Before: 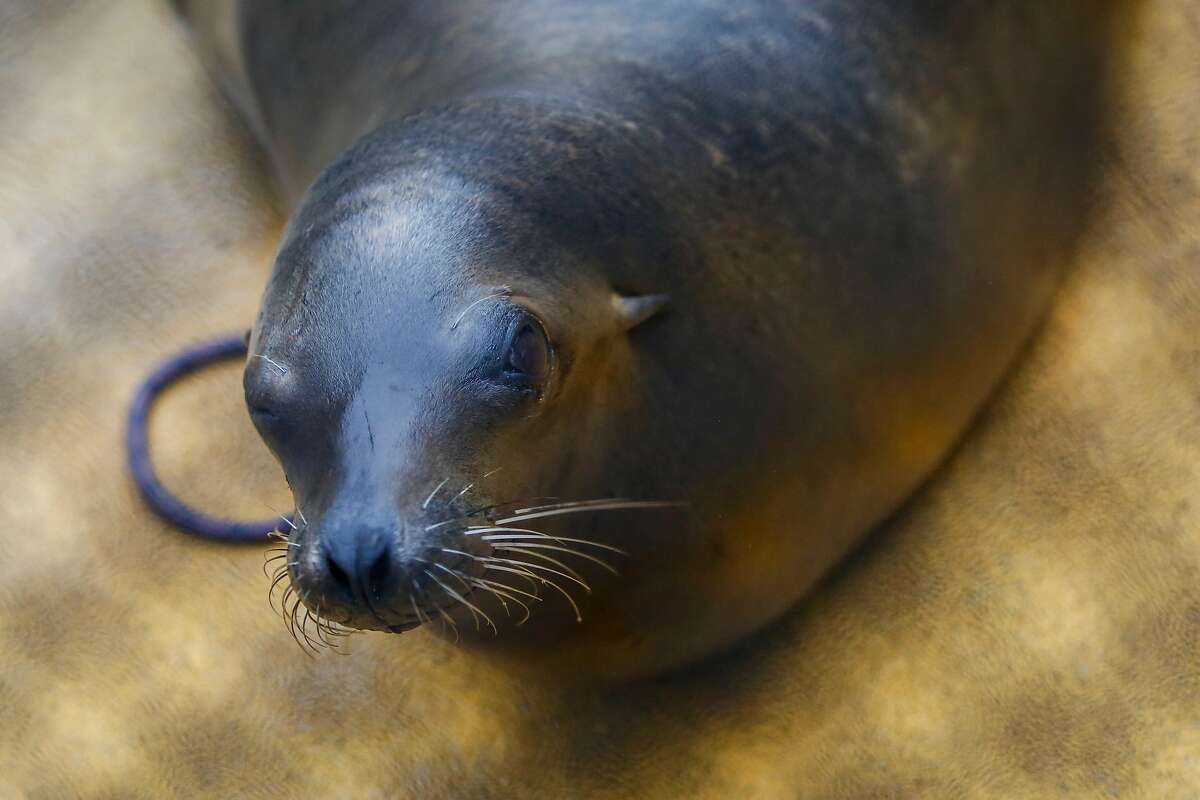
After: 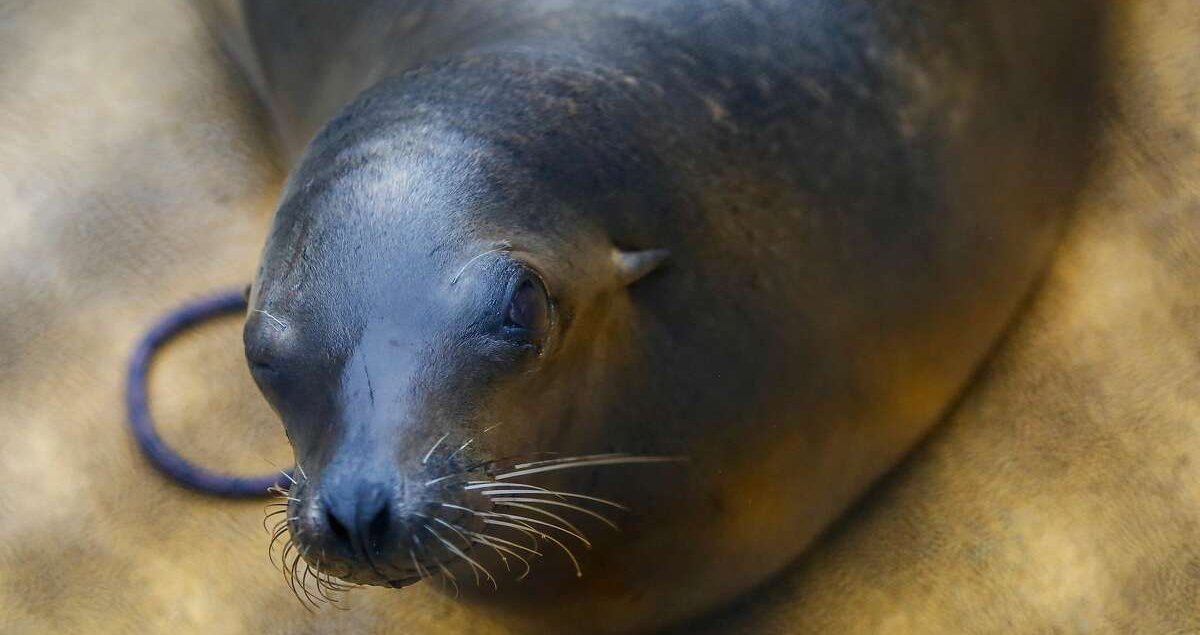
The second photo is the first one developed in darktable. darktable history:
crop and rotate: top 5.651%, bottom 14.886%
local contrast: detail 110%
